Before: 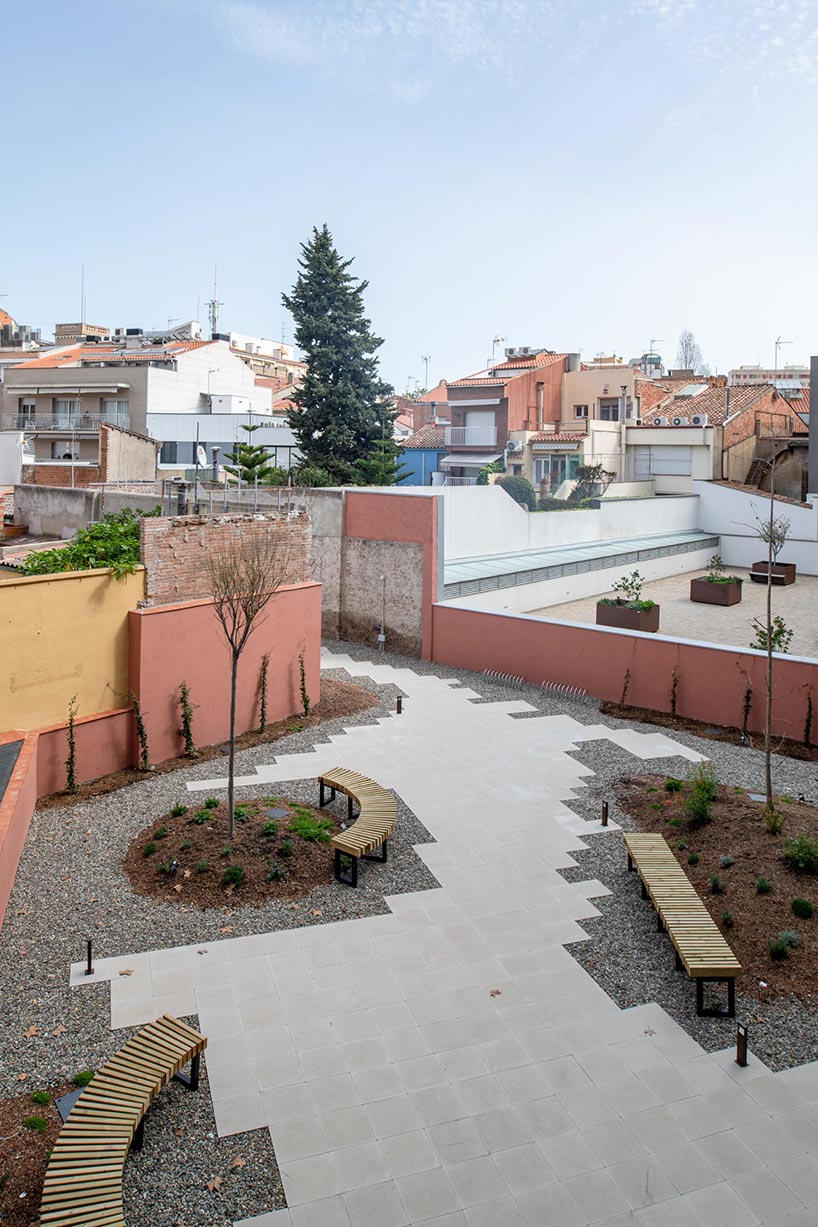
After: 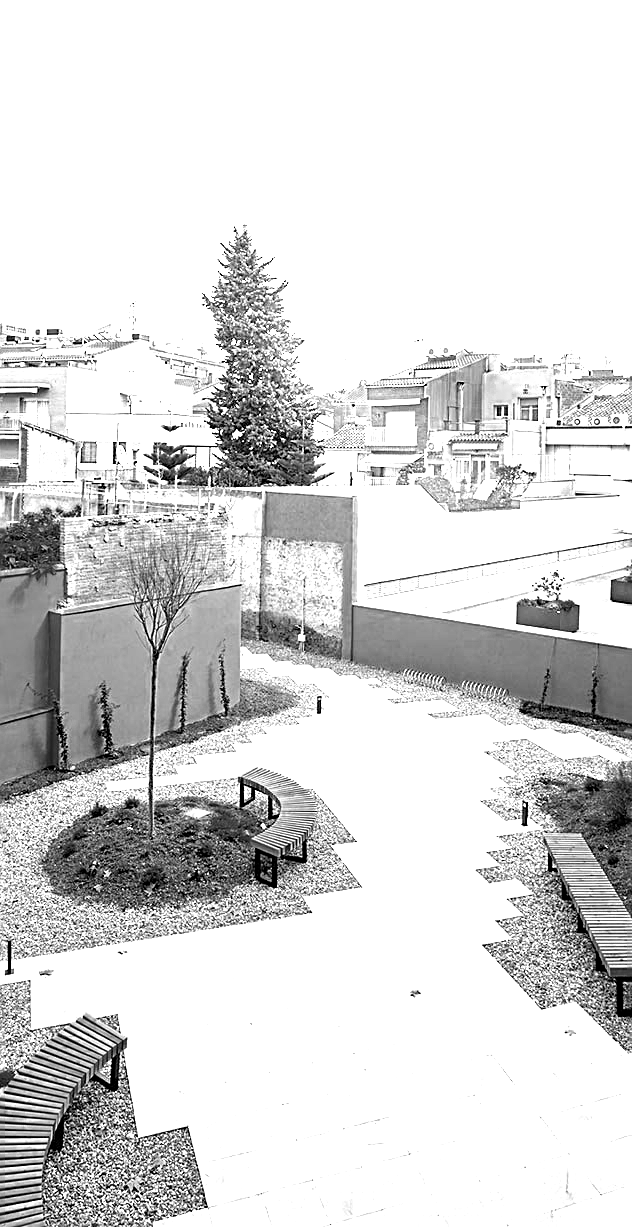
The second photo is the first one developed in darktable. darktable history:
exposure: black level correction 0, exposure 1.443 EV, compensate exposure bias true, compensate highlight preservation false
color zones: curves: ch0 [(0.287, 0.048) (0.493, 0.484) (0.737, 0.816)]; ch1 [(0, 0) (0.143, 0) (0.286, 0) (0.429, 0) (0.571, 0) (0.714, 0) (0.857, 0)]
crop: left 9.849%, right 12.786%
tone equalizer: -8 EV -0.789 EV, -7 EV -0.686 EV, -6 EV -0.638 EV, -5 EV -0.382 EV, -3 EV 0.395 EV, -2 EV 0.6 EV, -1 EV 0.681 EV, +0 EV 0.779 EV
sharpen: on, module defaults
haze removal: strength 0.277, distance 0.254, compatibility mode true, adaptive false
